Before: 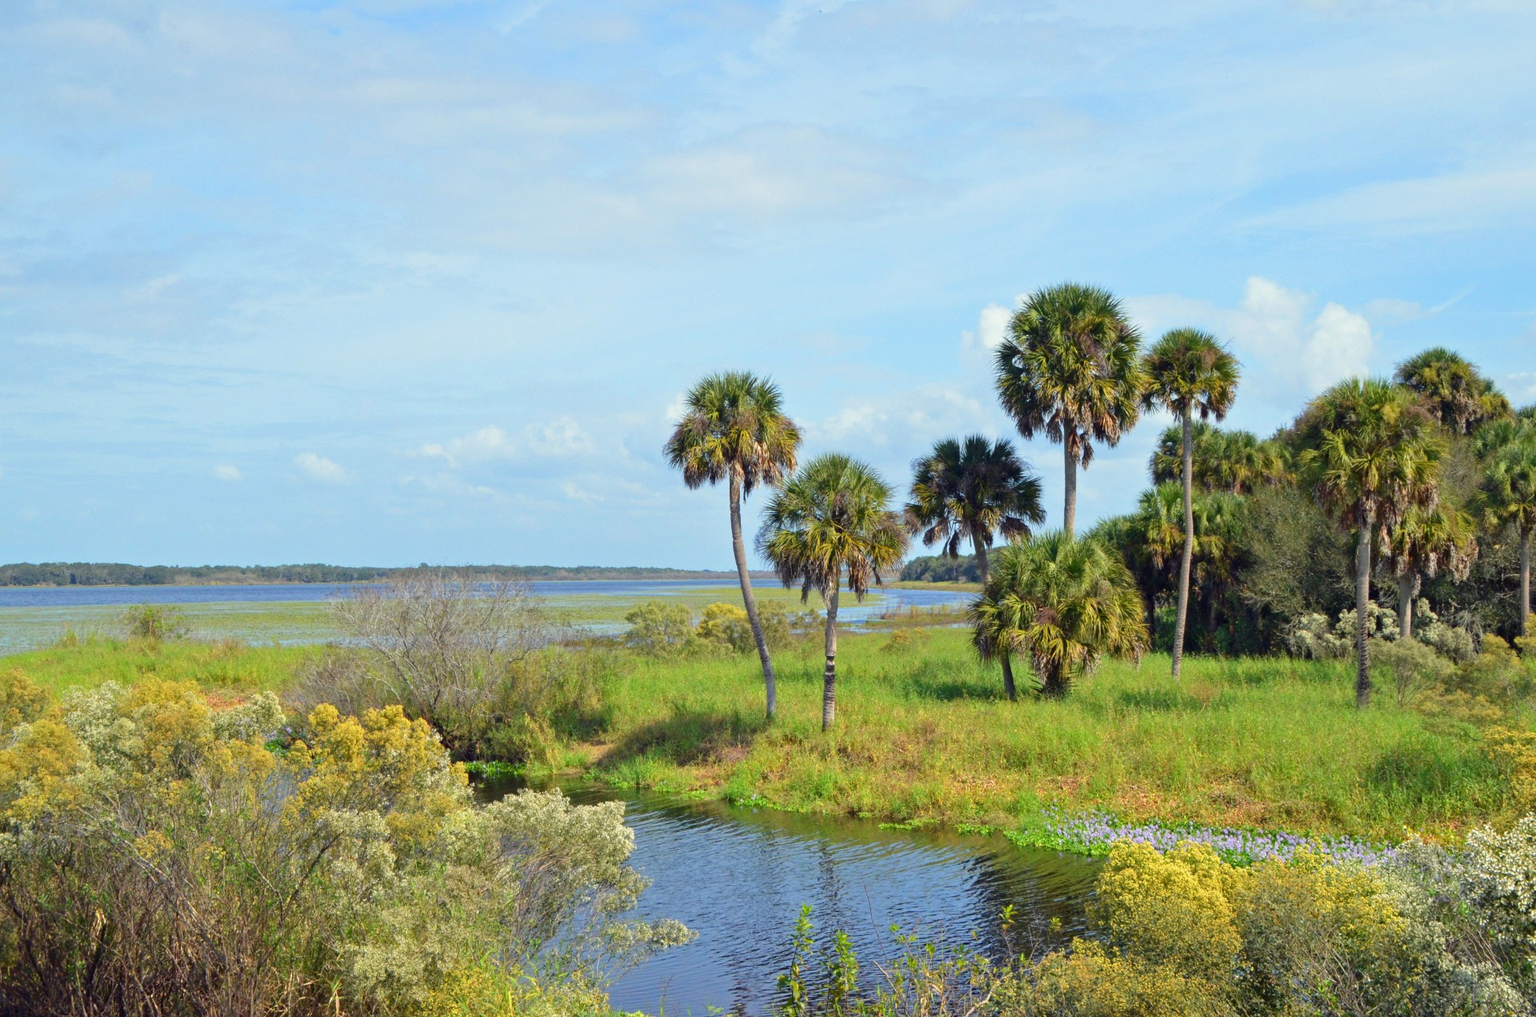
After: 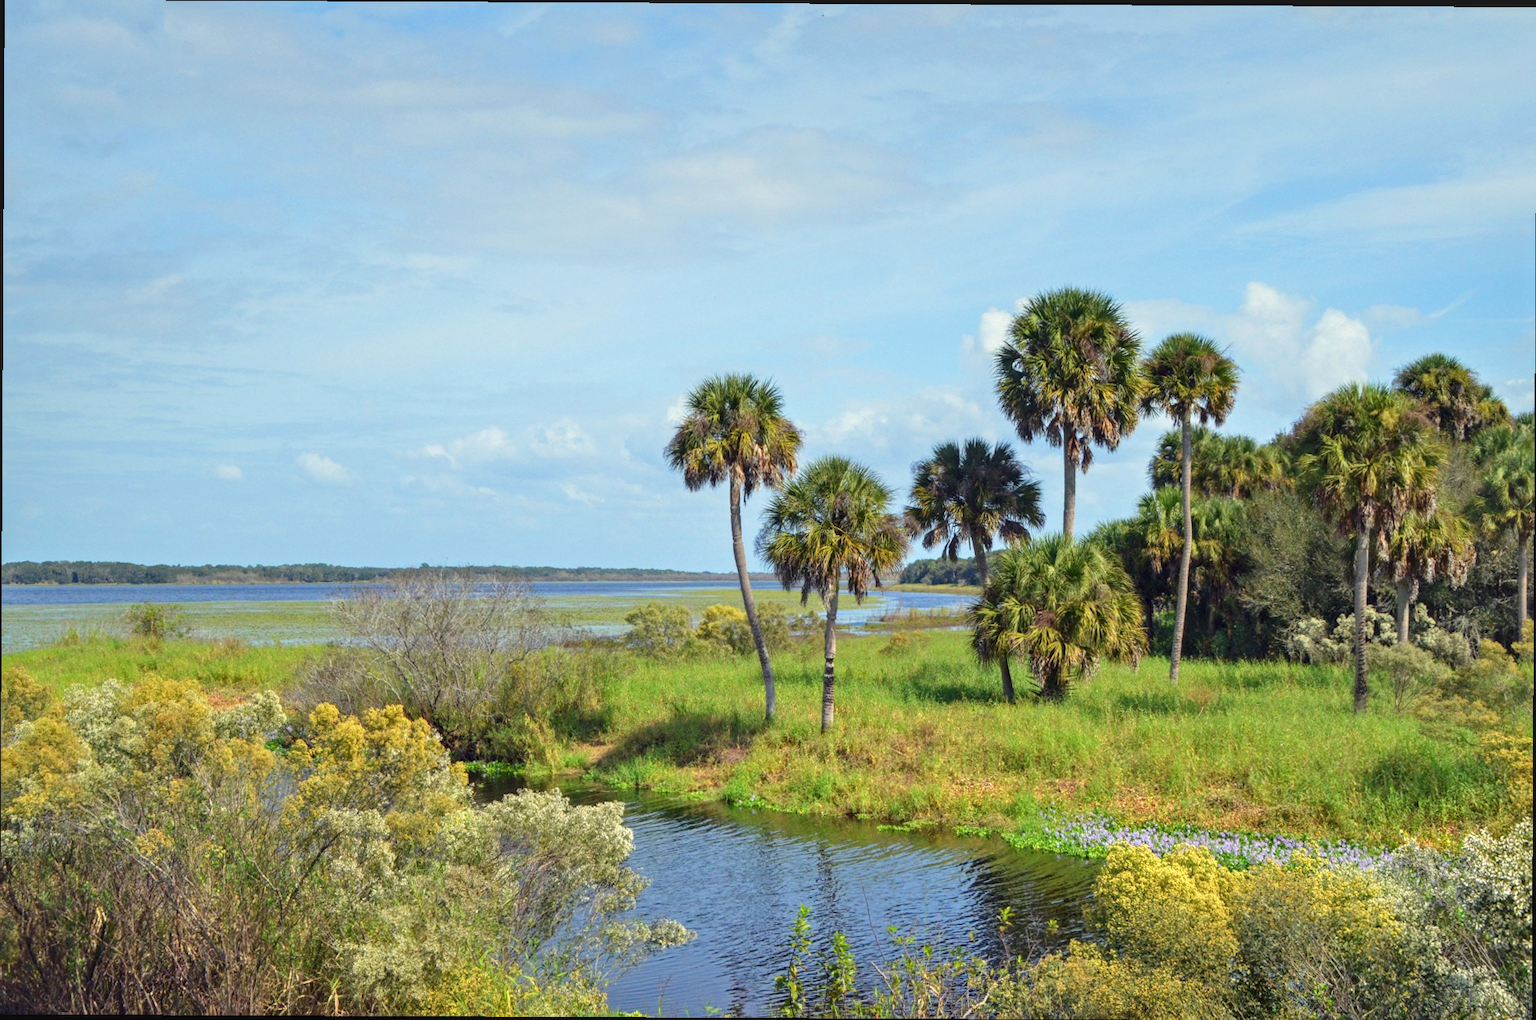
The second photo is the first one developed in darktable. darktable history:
exposure: black level correction -0.004, exposure 0.053 EV, compensate highlight preservation false
local contrast: on, module defaults
crop and rotate: angle -0.284°
